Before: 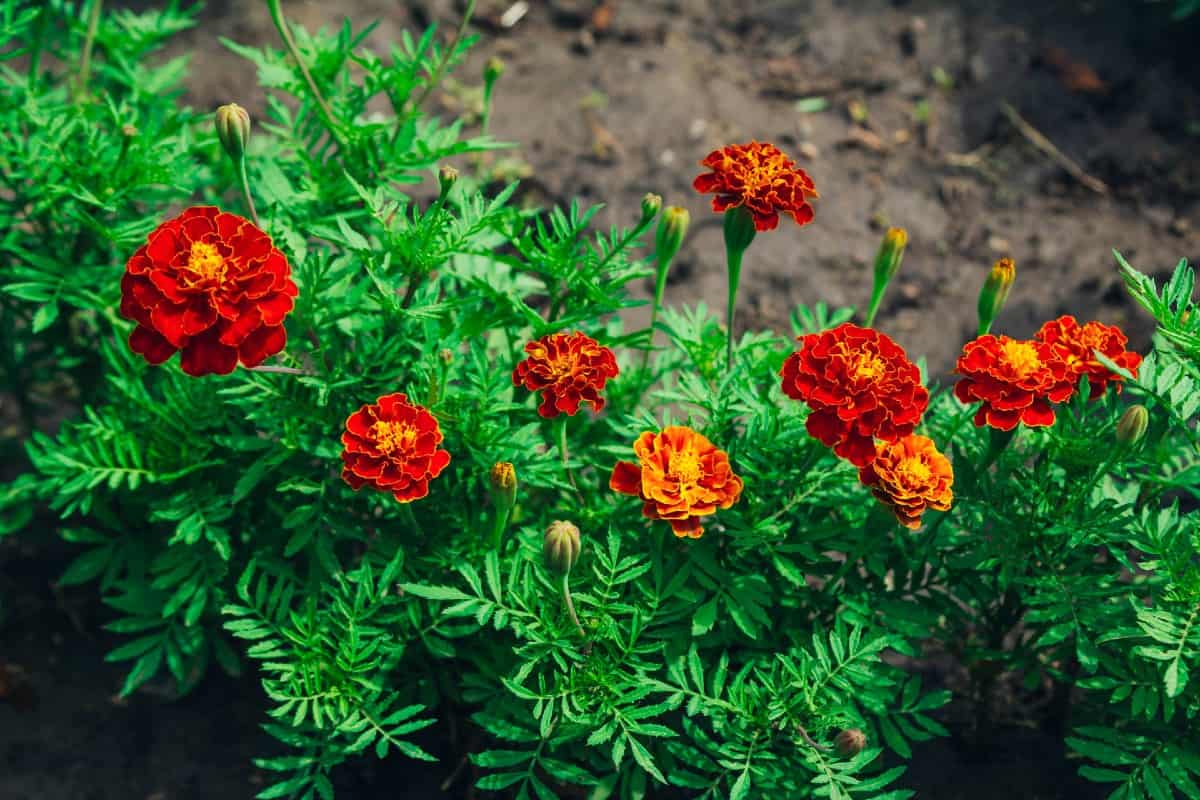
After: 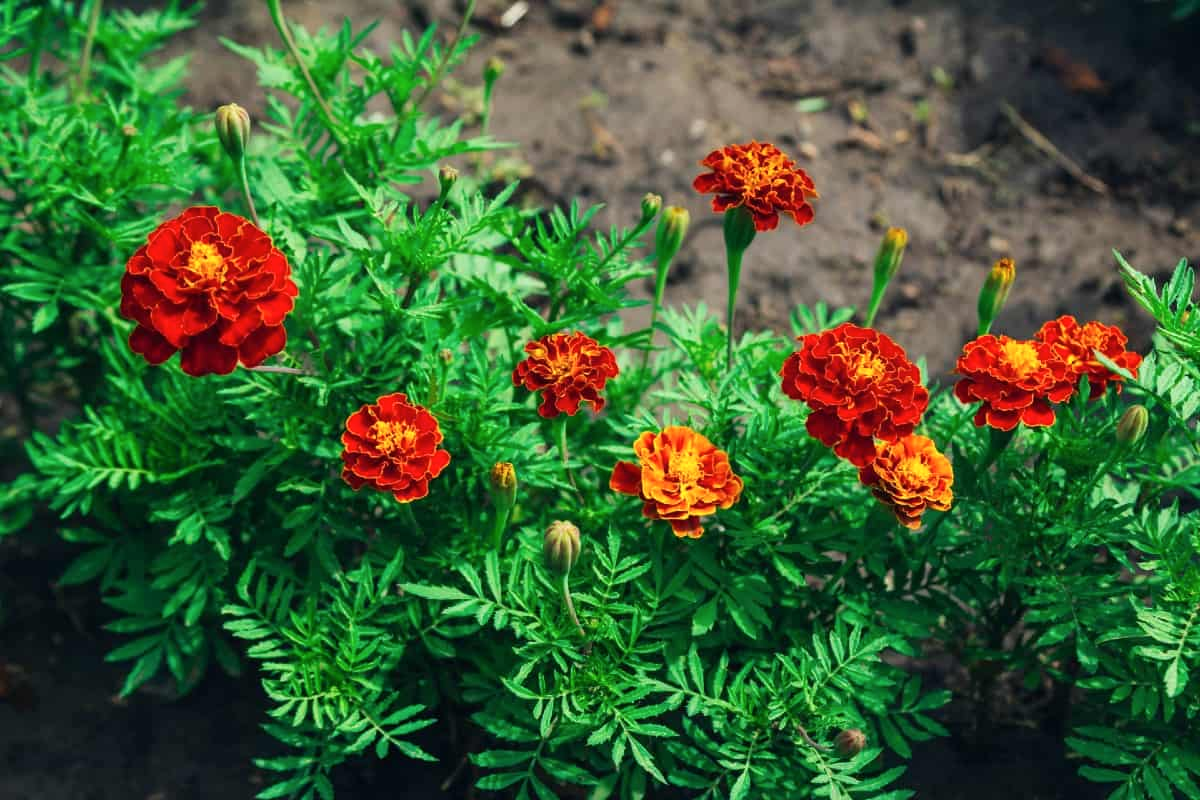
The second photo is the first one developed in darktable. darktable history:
shadows and highlights: shadows -11.67, white point adjustment 4.11, highlights 26.71
